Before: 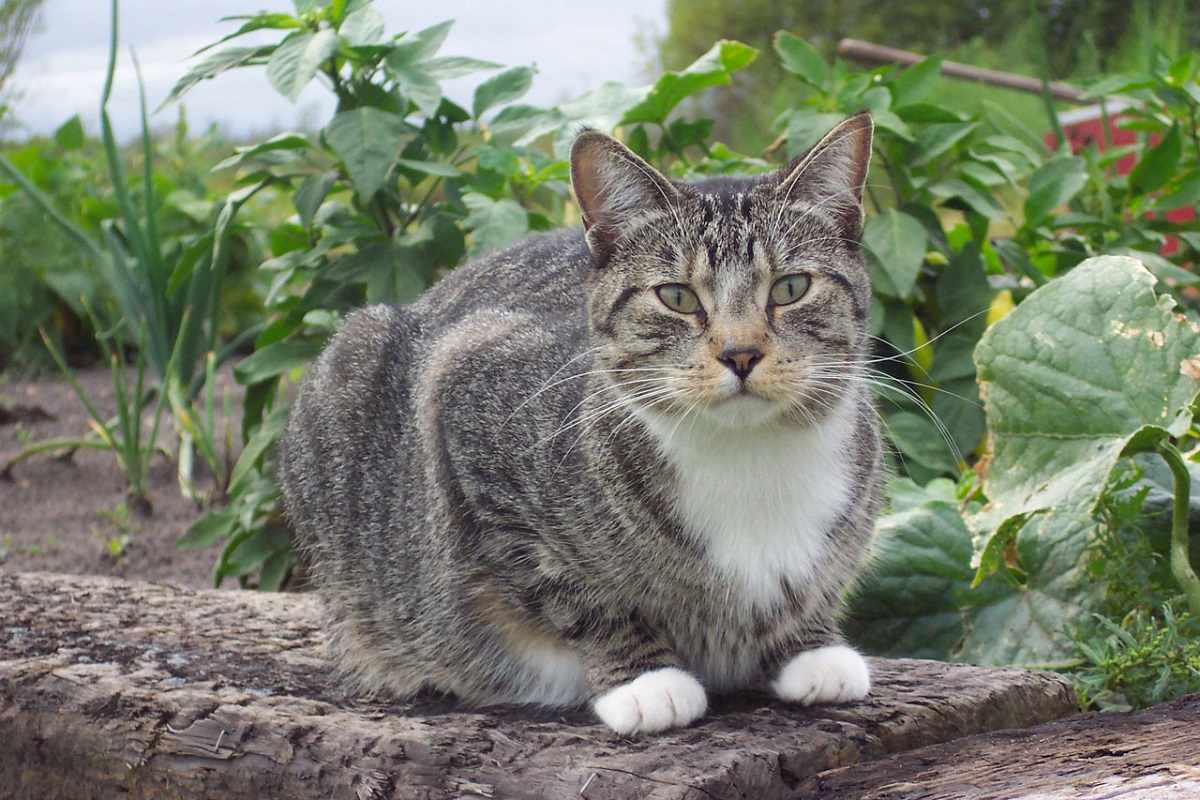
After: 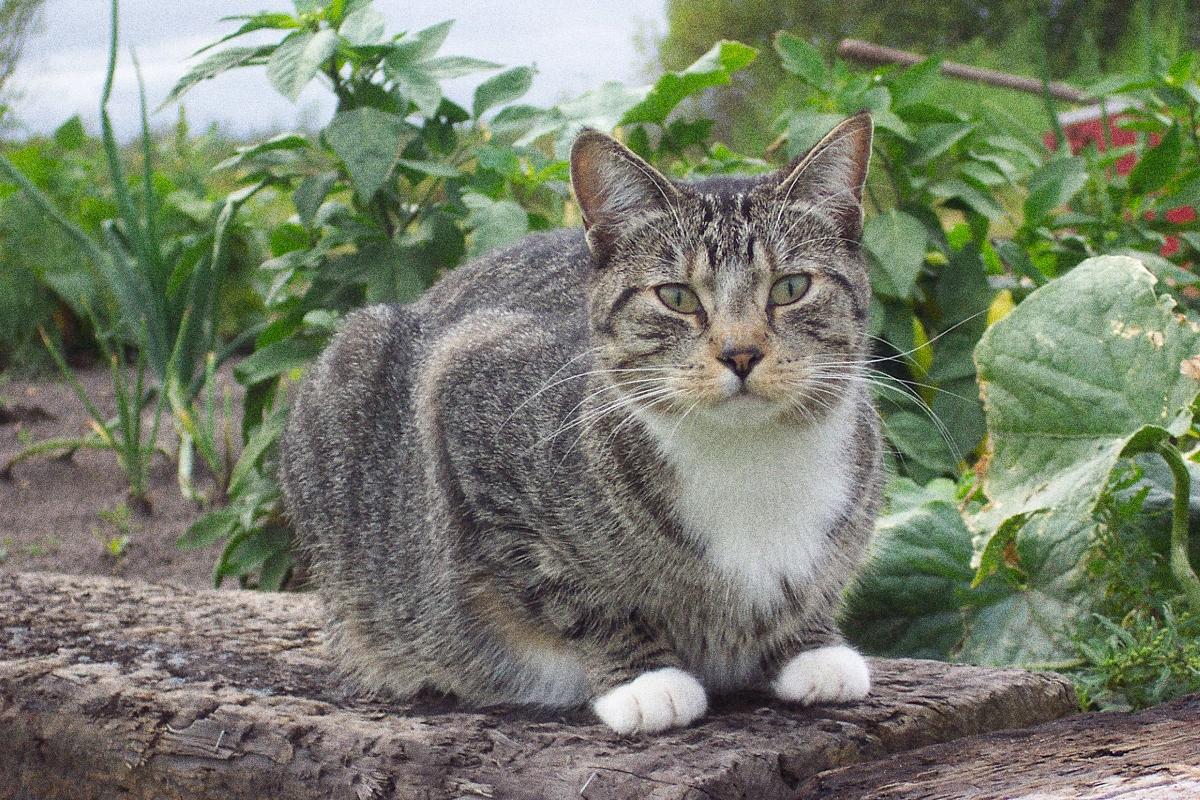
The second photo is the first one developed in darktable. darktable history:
grain: coarseness 10.62 ISO, strength 55.56%
